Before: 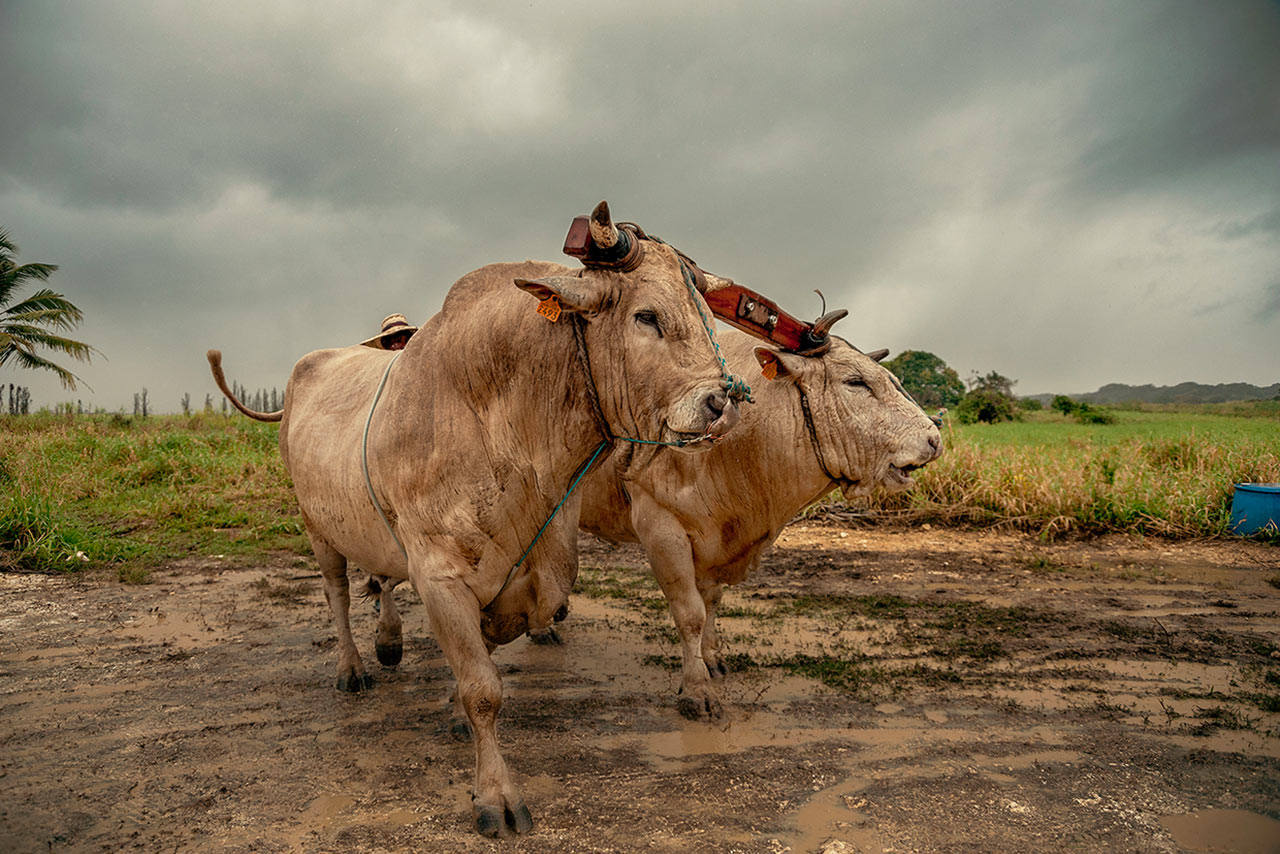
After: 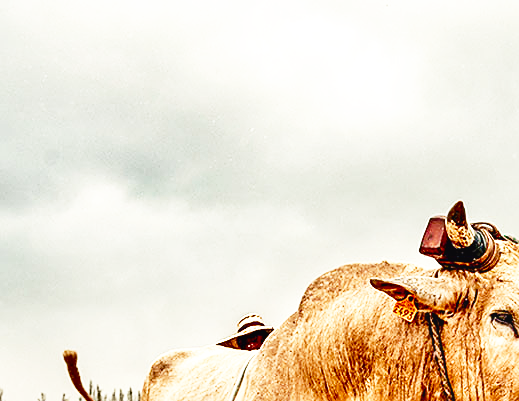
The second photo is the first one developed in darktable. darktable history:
sharpen: on, module defaults
color balance rgb: shadows lift › chroma 3.211%, shadows lift › hue 281.63°, global offset › luminance 0.478%, global offset › hue 169.41°, perceptual saturation grading › global saturation 20%, perceptual saturation grading › highlights -48.91%, perceptual saturation grading › shadows 25.131%, perceptual brilliance grading › global brilliance 18.505%, global vibrance 14.906%
tone equalizer: -7 EV 0.158 EV, -6 EV 0.64 EV, -5 EV 1.18 EV, -4 EV 1.36 EV, -3 EV 1.15 EV, -2 EV 0.6 EV, -1 EV 0.159 EV
base curve: curves: ch0 [(0, 0) (0.026, 0.03) (0.109, 0.232) (0.351, 0.748) (0.669, 0.968) (1, 1)], preserve colors none
crop and rotate: left 11.281%, top 0.077%, right 48.113%, bottom 52.881%
shadows and highlights: soften with gaussian
